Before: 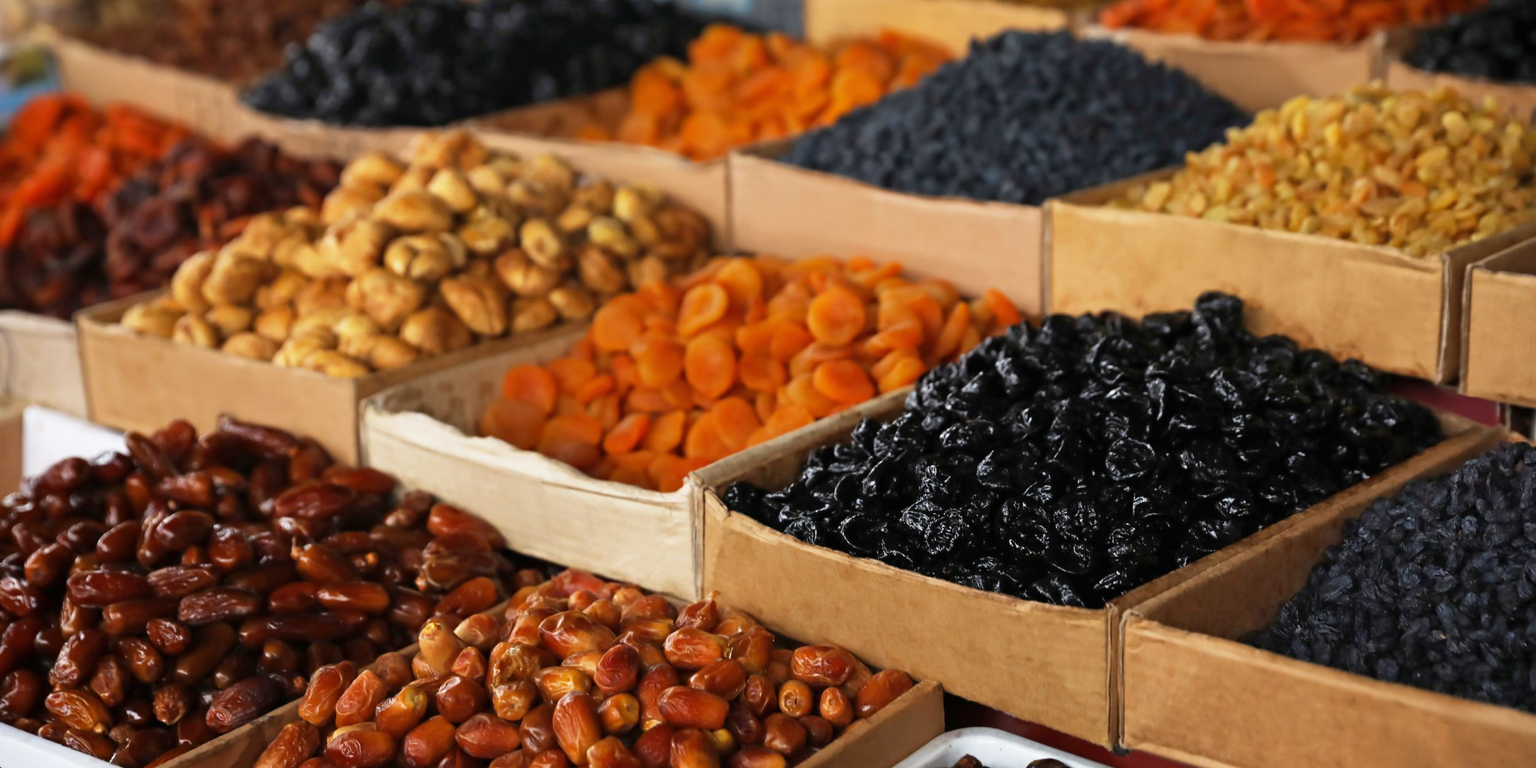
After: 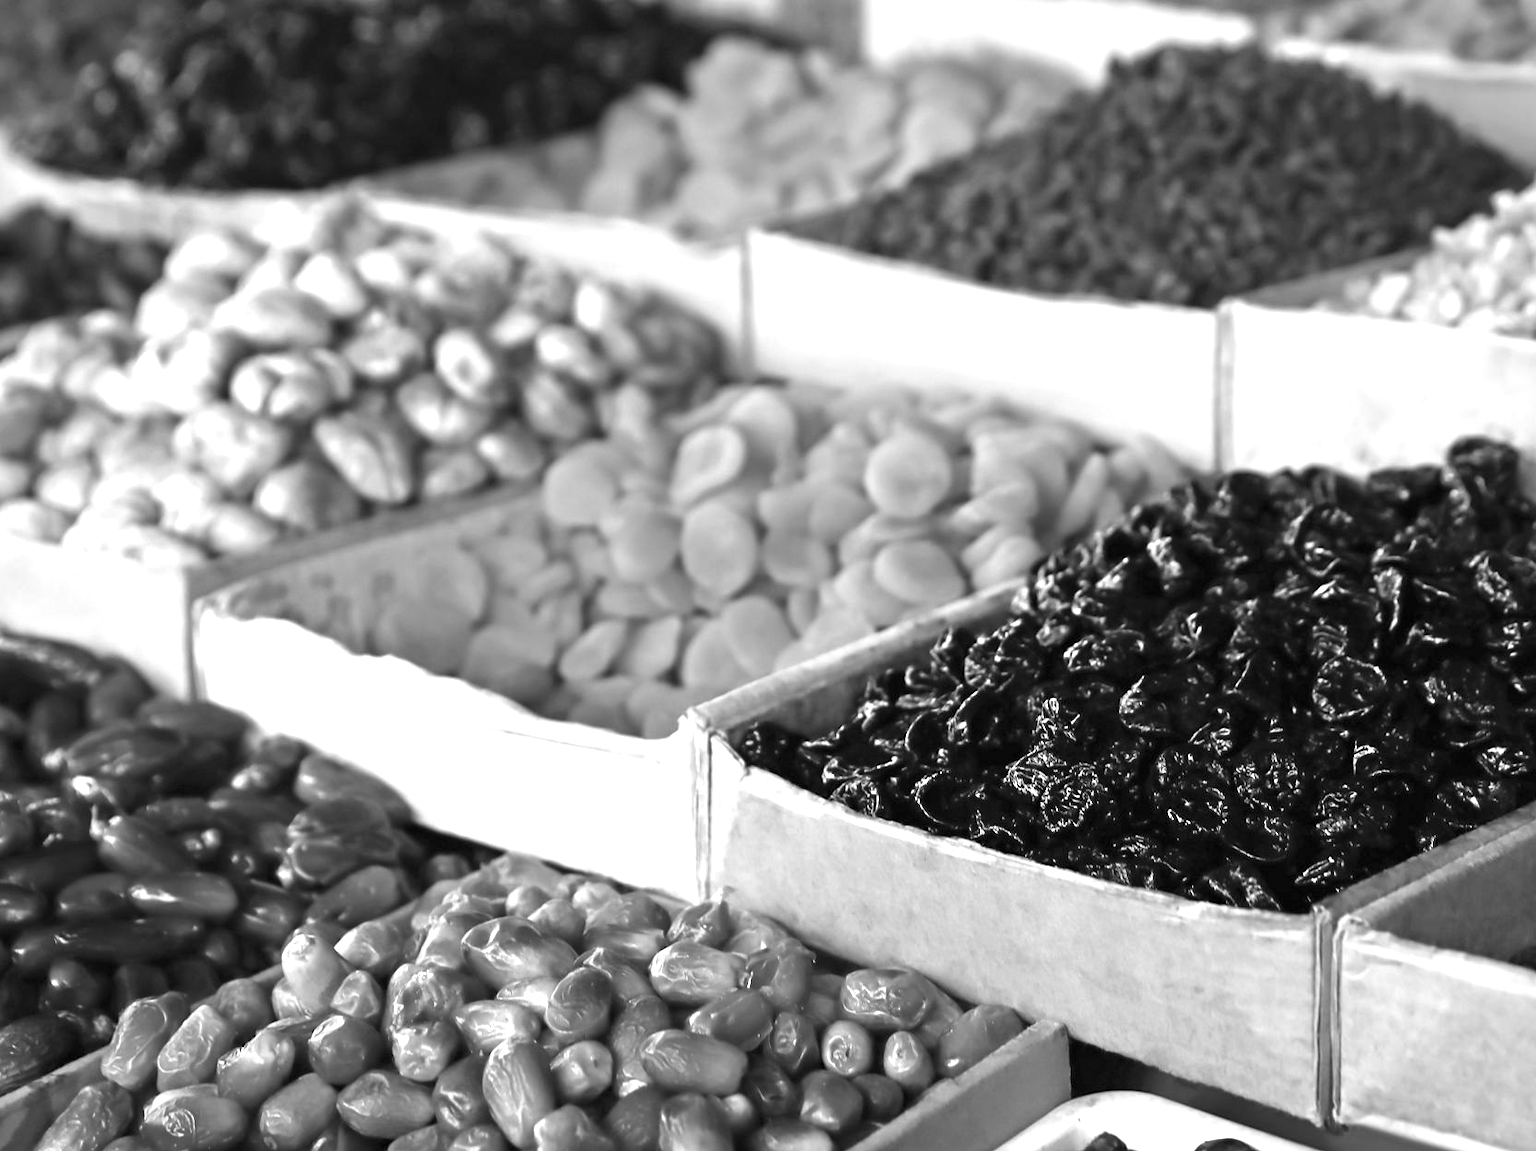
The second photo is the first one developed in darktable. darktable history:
crop and rotate: left 15.055%, right 18.278%
exposure: exposure 1.223 EV, compensate highlight preservation false
monochrome: on, module defaults
white balance: red 1.066, blue 1.119
